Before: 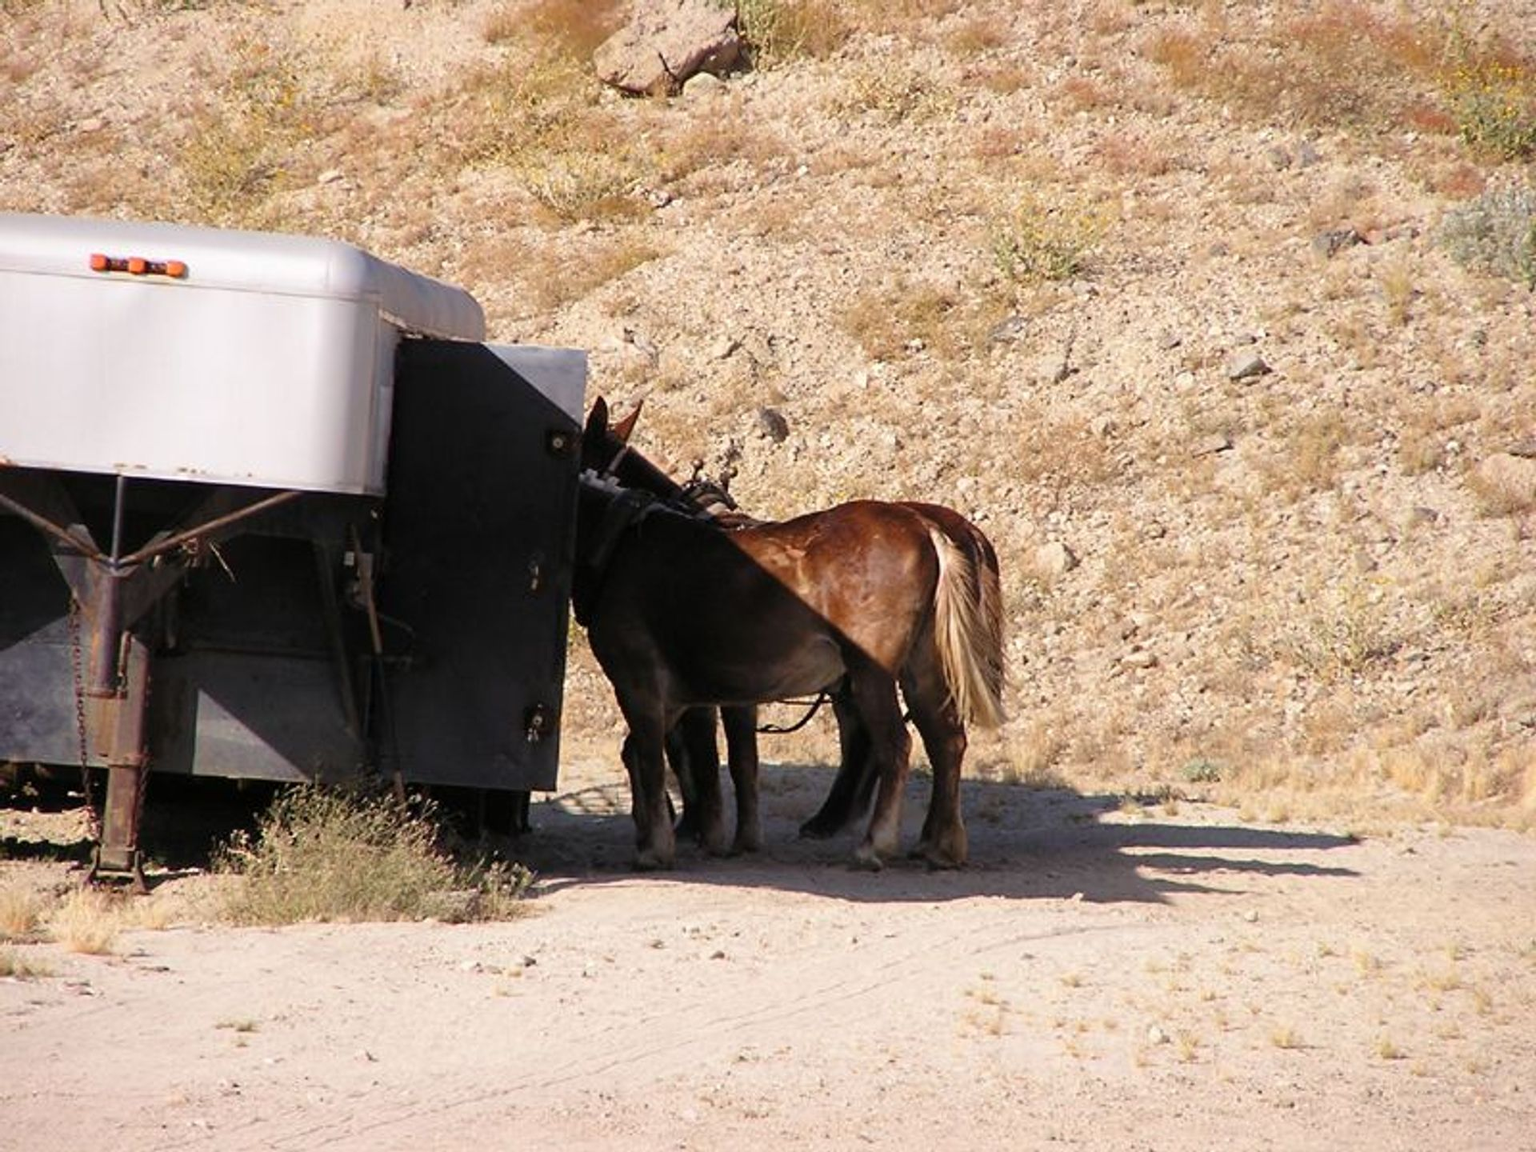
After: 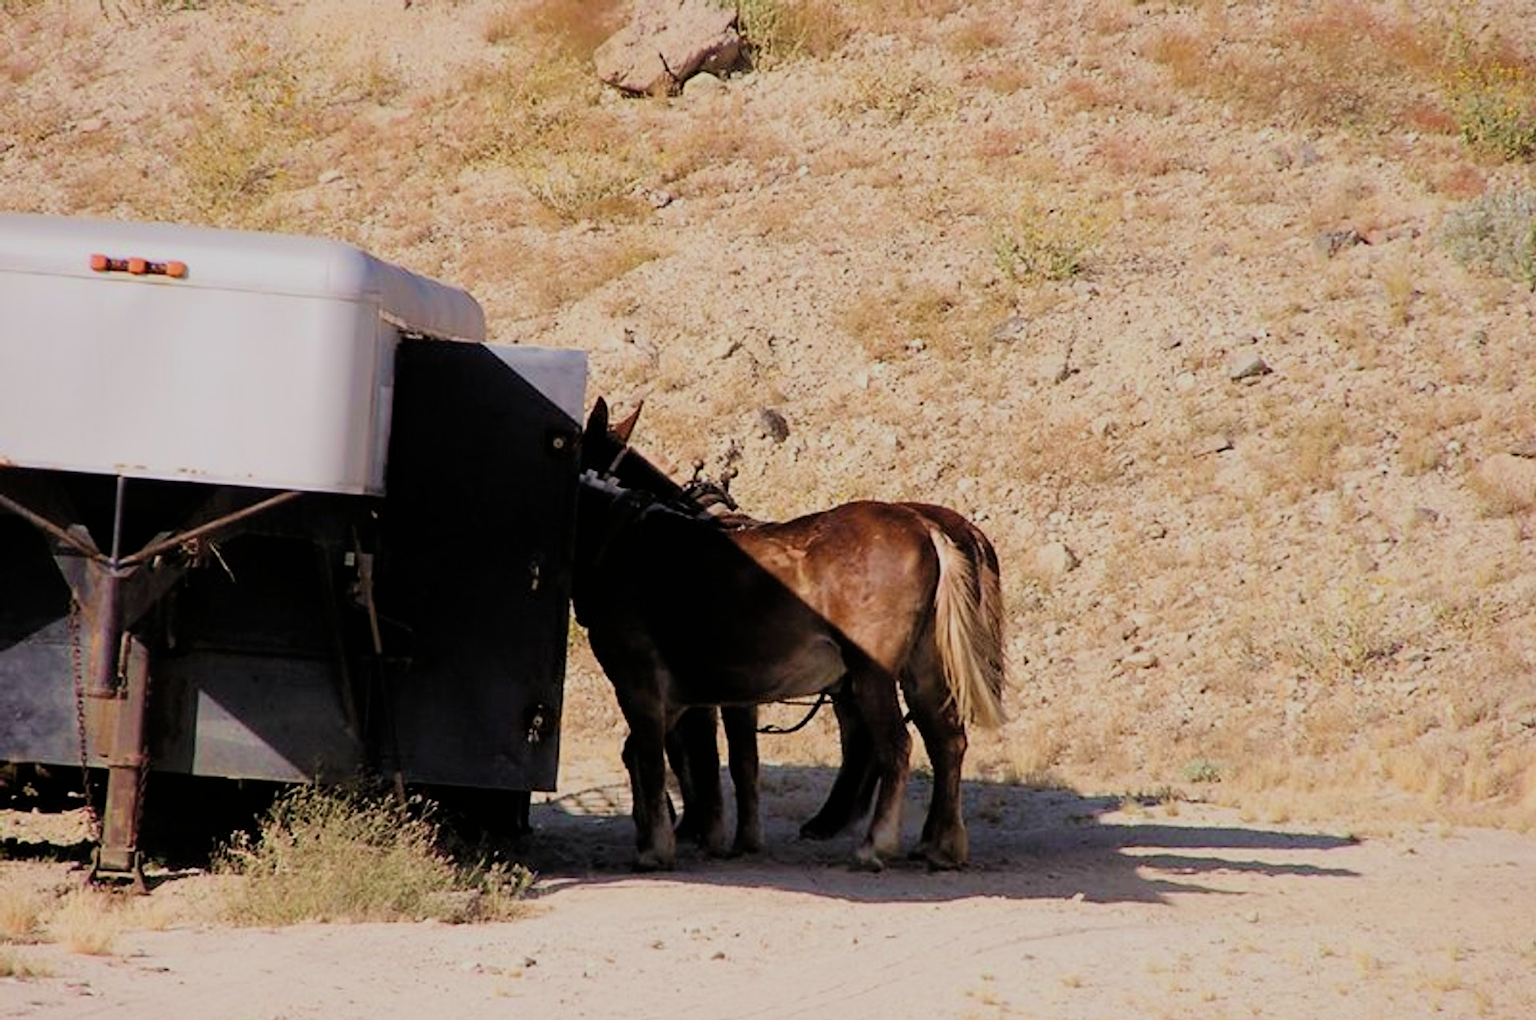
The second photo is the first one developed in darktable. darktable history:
velvia: on, module defaults
filmic rgb: black relative exposure -7.1 EV, white relative exposure 5.37 EV, hardness 3.02
exposure: exposure 0.014 EV, compensate highlight preservation false
crop and rotate: top 0%, bottom 11.455%
